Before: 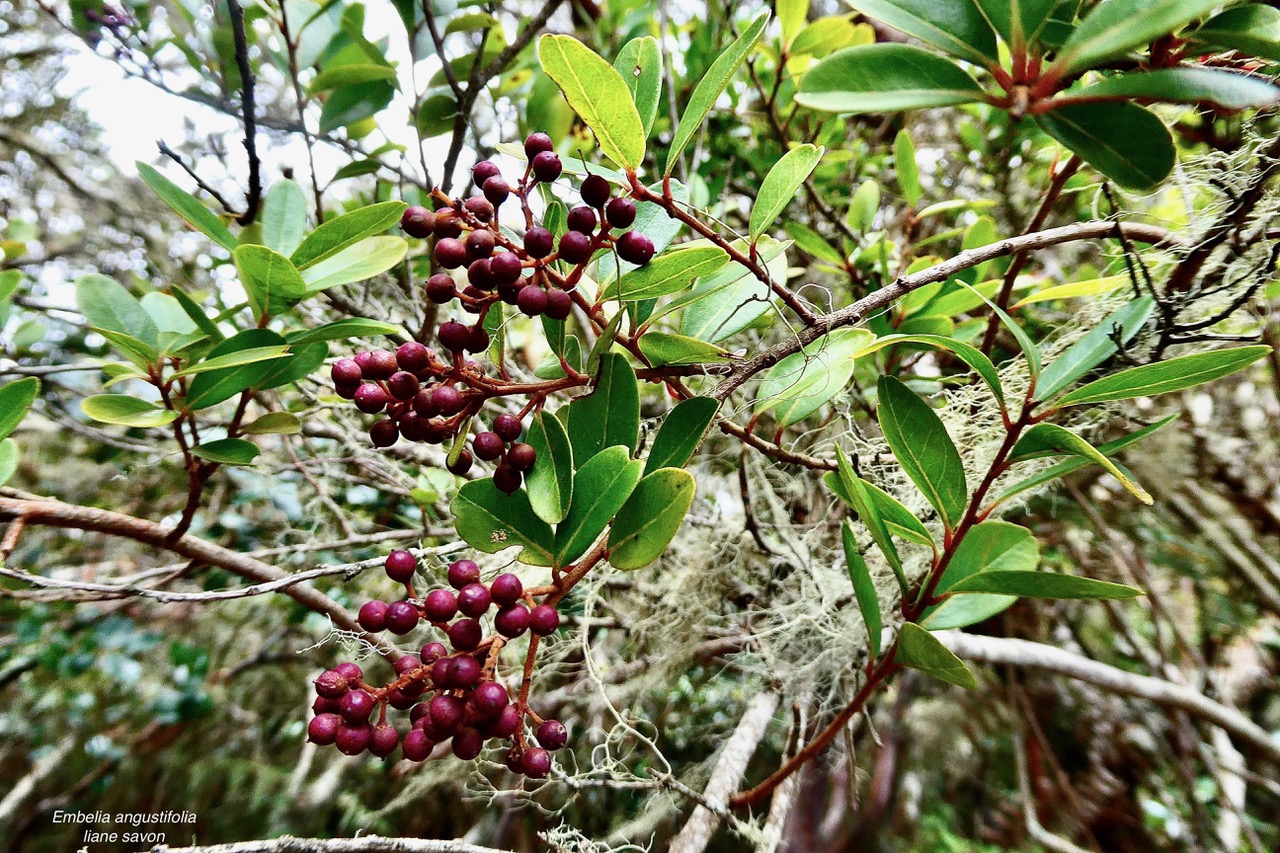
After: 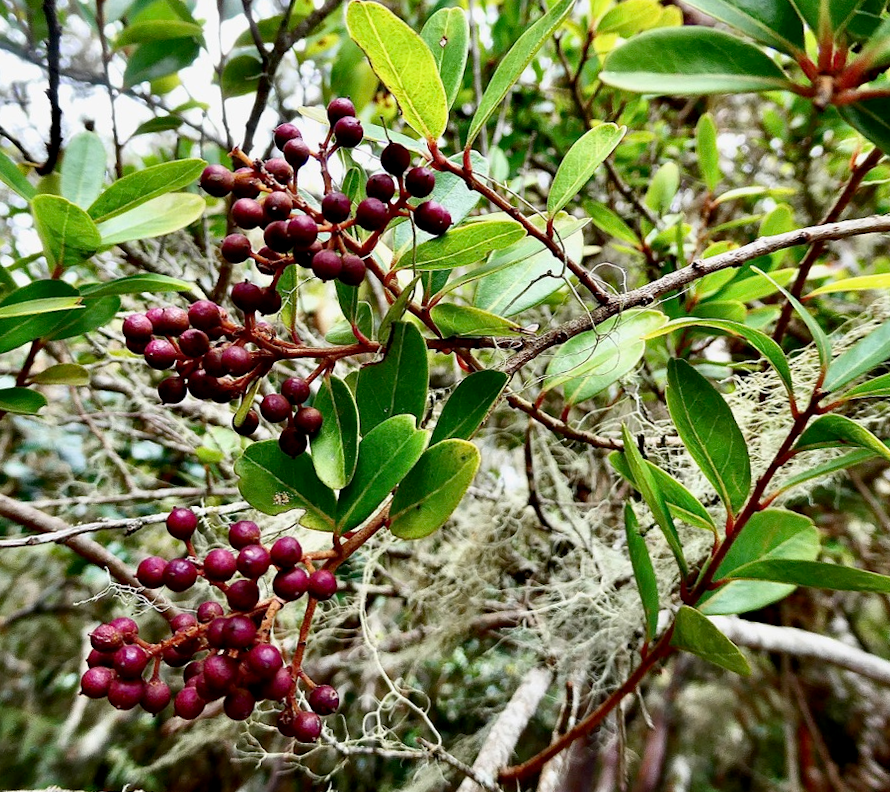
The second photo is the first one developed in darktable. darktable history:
crop and rotate: angle -2.95°, left 14.08%, top 0.019%, right 11.045%, bottom 0.043%
